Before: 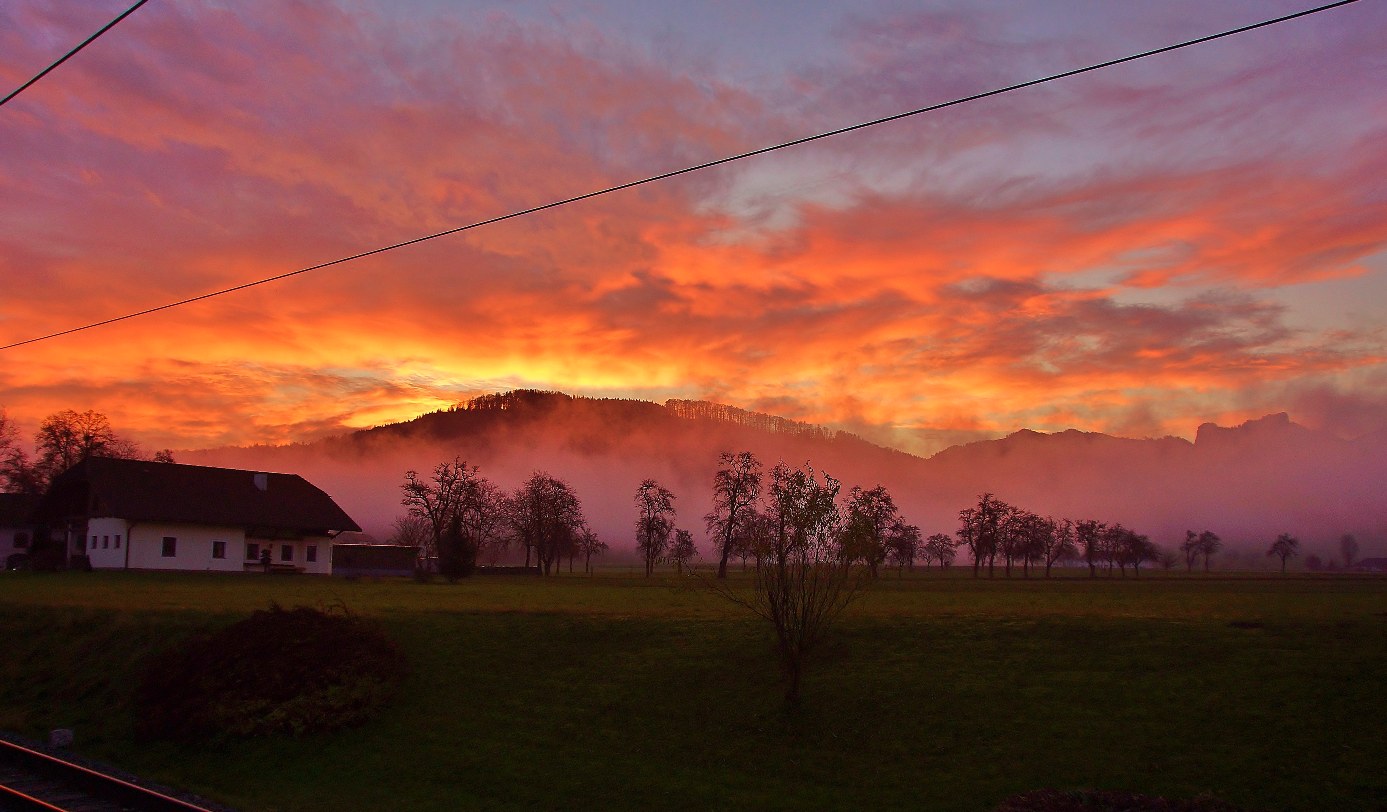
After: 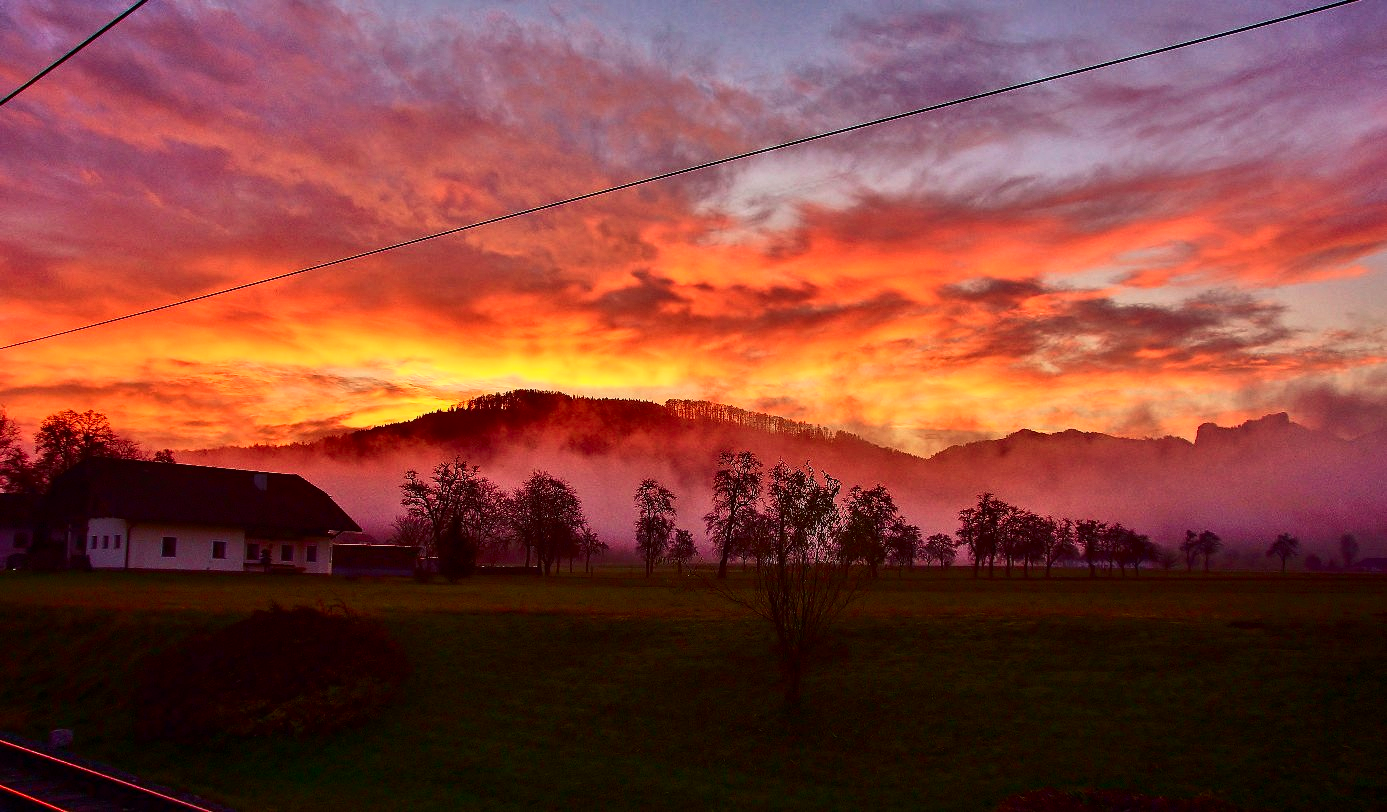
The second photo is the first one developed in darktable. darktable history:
shadows and highlights: white point adjustment -3.64, highlights -63.34, highlights color adjustment 42%, soften with gaussian
local contrast: on, module defaults
contrast brightness saturation: contrast 0.4, brightness 0.05, saturation 0.25
